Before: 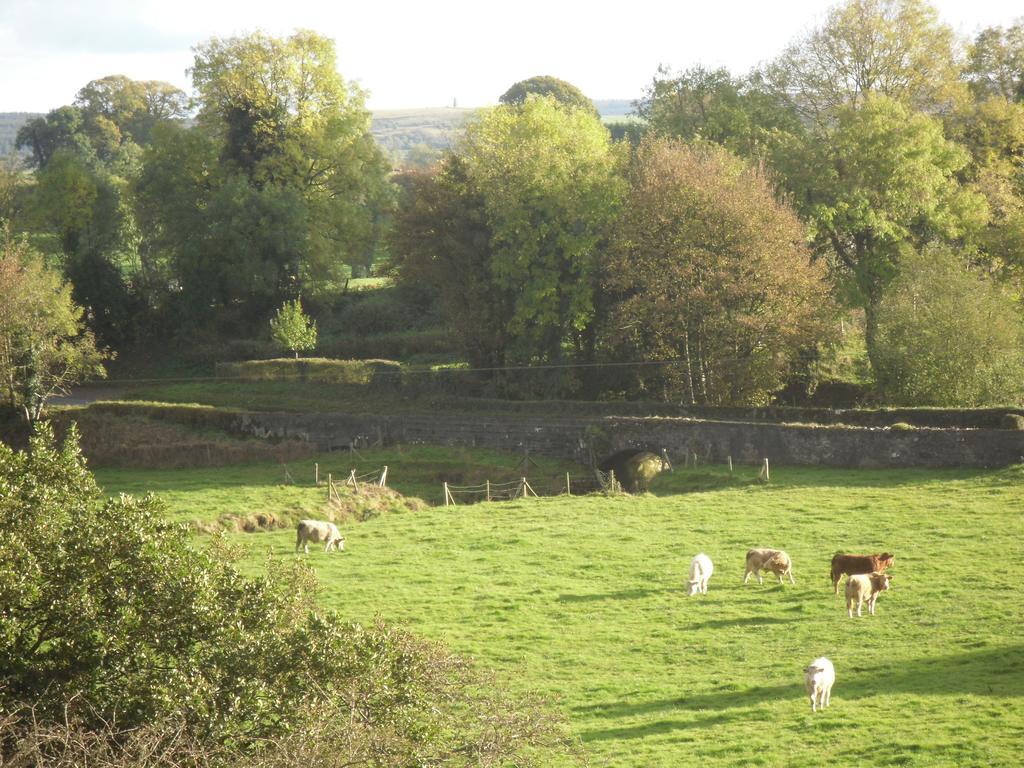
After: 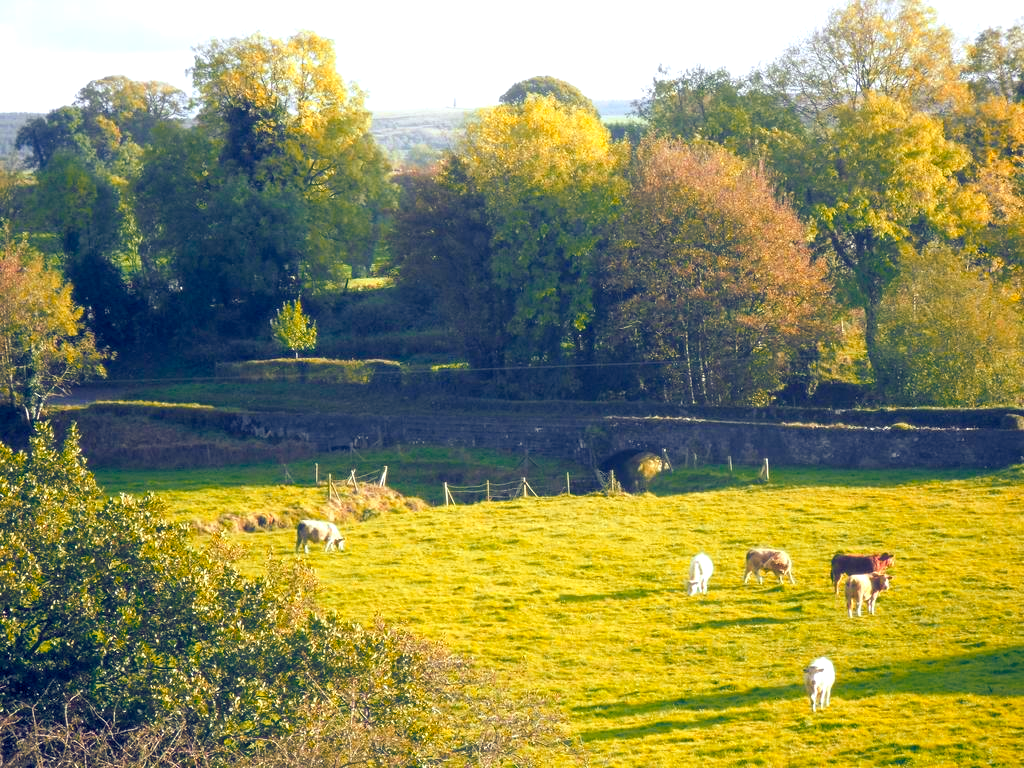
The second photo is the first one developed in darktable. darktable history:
color zones: curves: ch1 [(0.24, 0.629) (0.75, 0.5)]; ch2 [(0.255, 0.454) (0.745, 0.491)], mix 102.12%
color balance rgb: shadows lift › luminance -41.13%, shadows lift › chroma 14.13%, shadows lift › hue 260°, power › luminance -3.76%, power › chroma 0.56%, power › hue 40.37°, highlights gain › luminance 16.81%, highlights gain › chroma 2.94%, highlights gain › hue 260°, global offset › luminance -0.29%, global offset › chroma 0.31%, global offset › hue 260°, perceptual saturation grading › global saturation 20%, perceptual saturation grading › highlights -13.92%, perceptual saturation grading › shadows 50%
